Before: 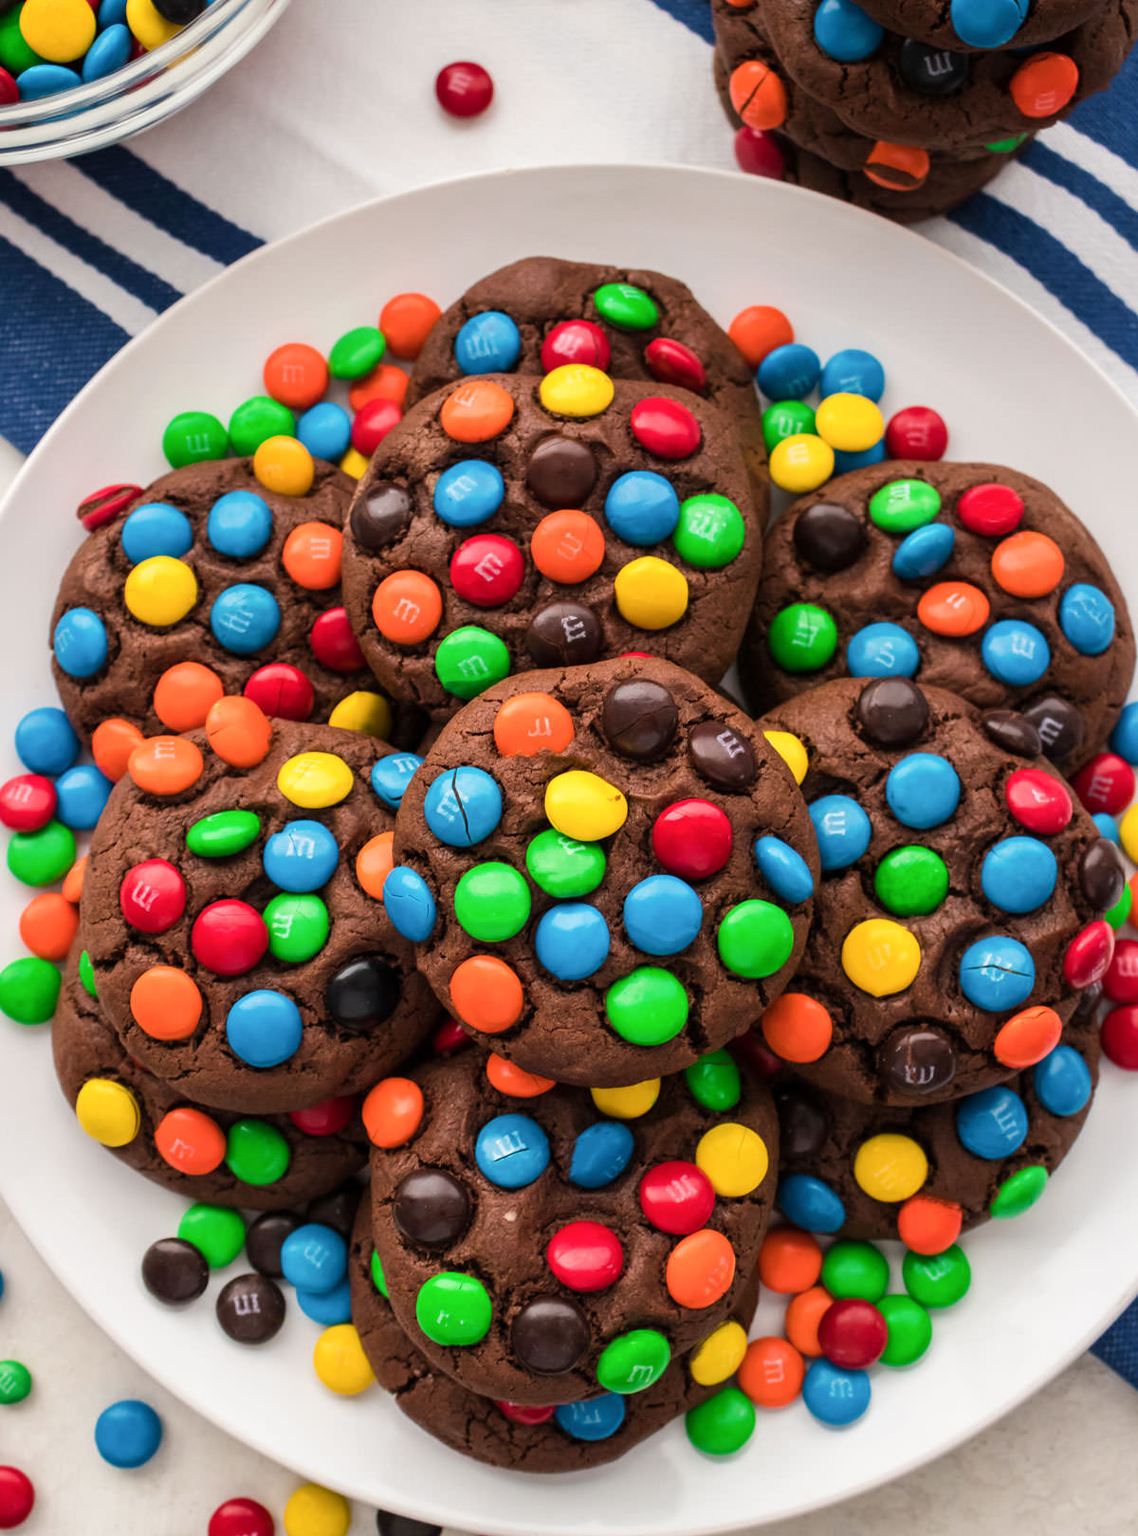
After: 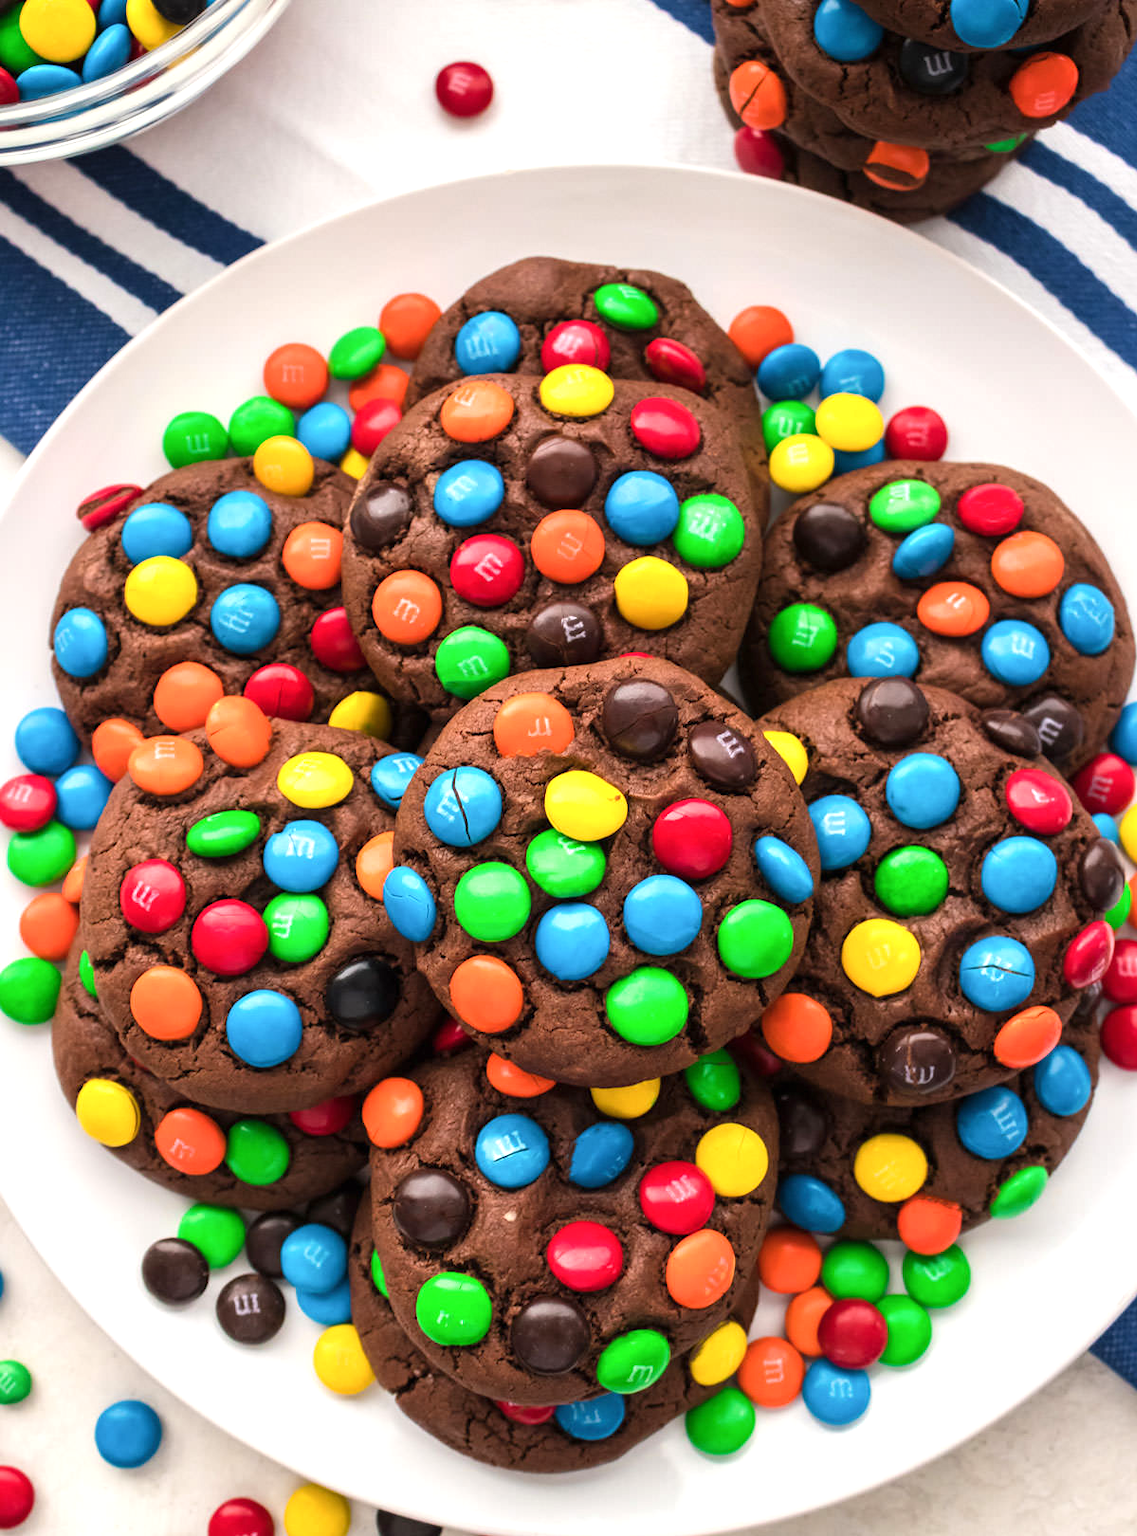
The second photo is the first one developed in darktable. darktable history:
tone equalizer: on, module defaults
white balance: emerald 1
exposure: black level correction 0, exposure 0.5 EV, compensate highlight preservation false
